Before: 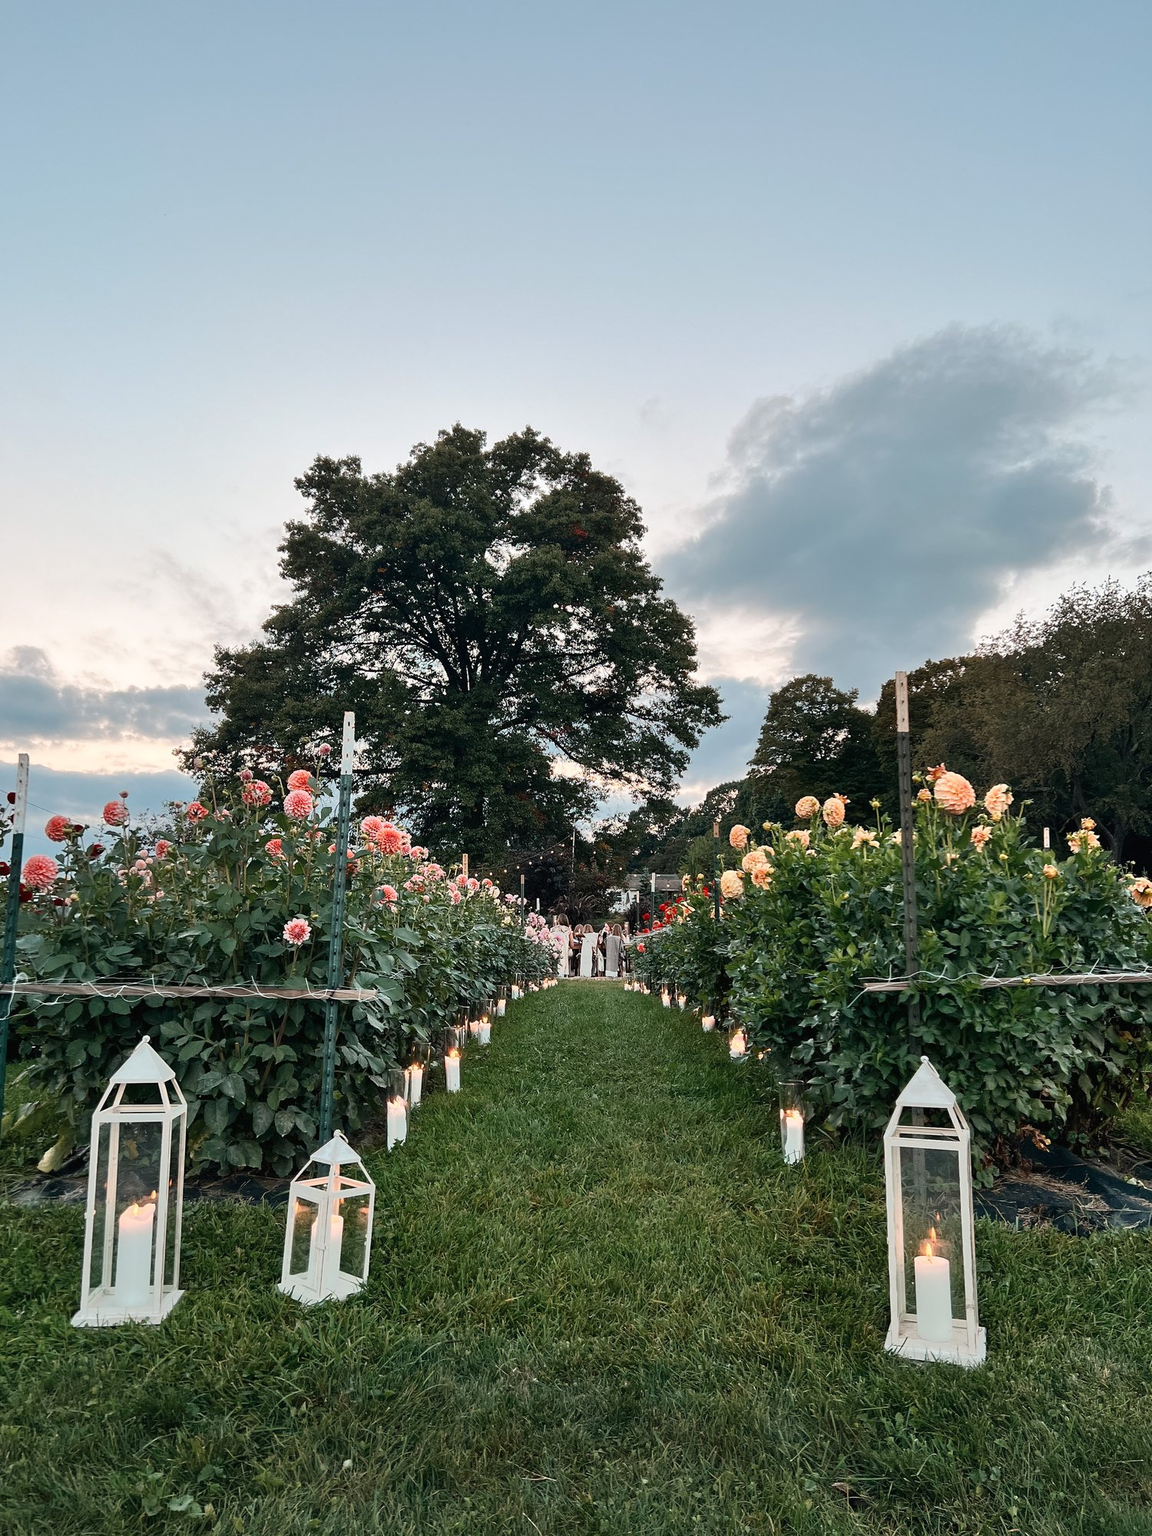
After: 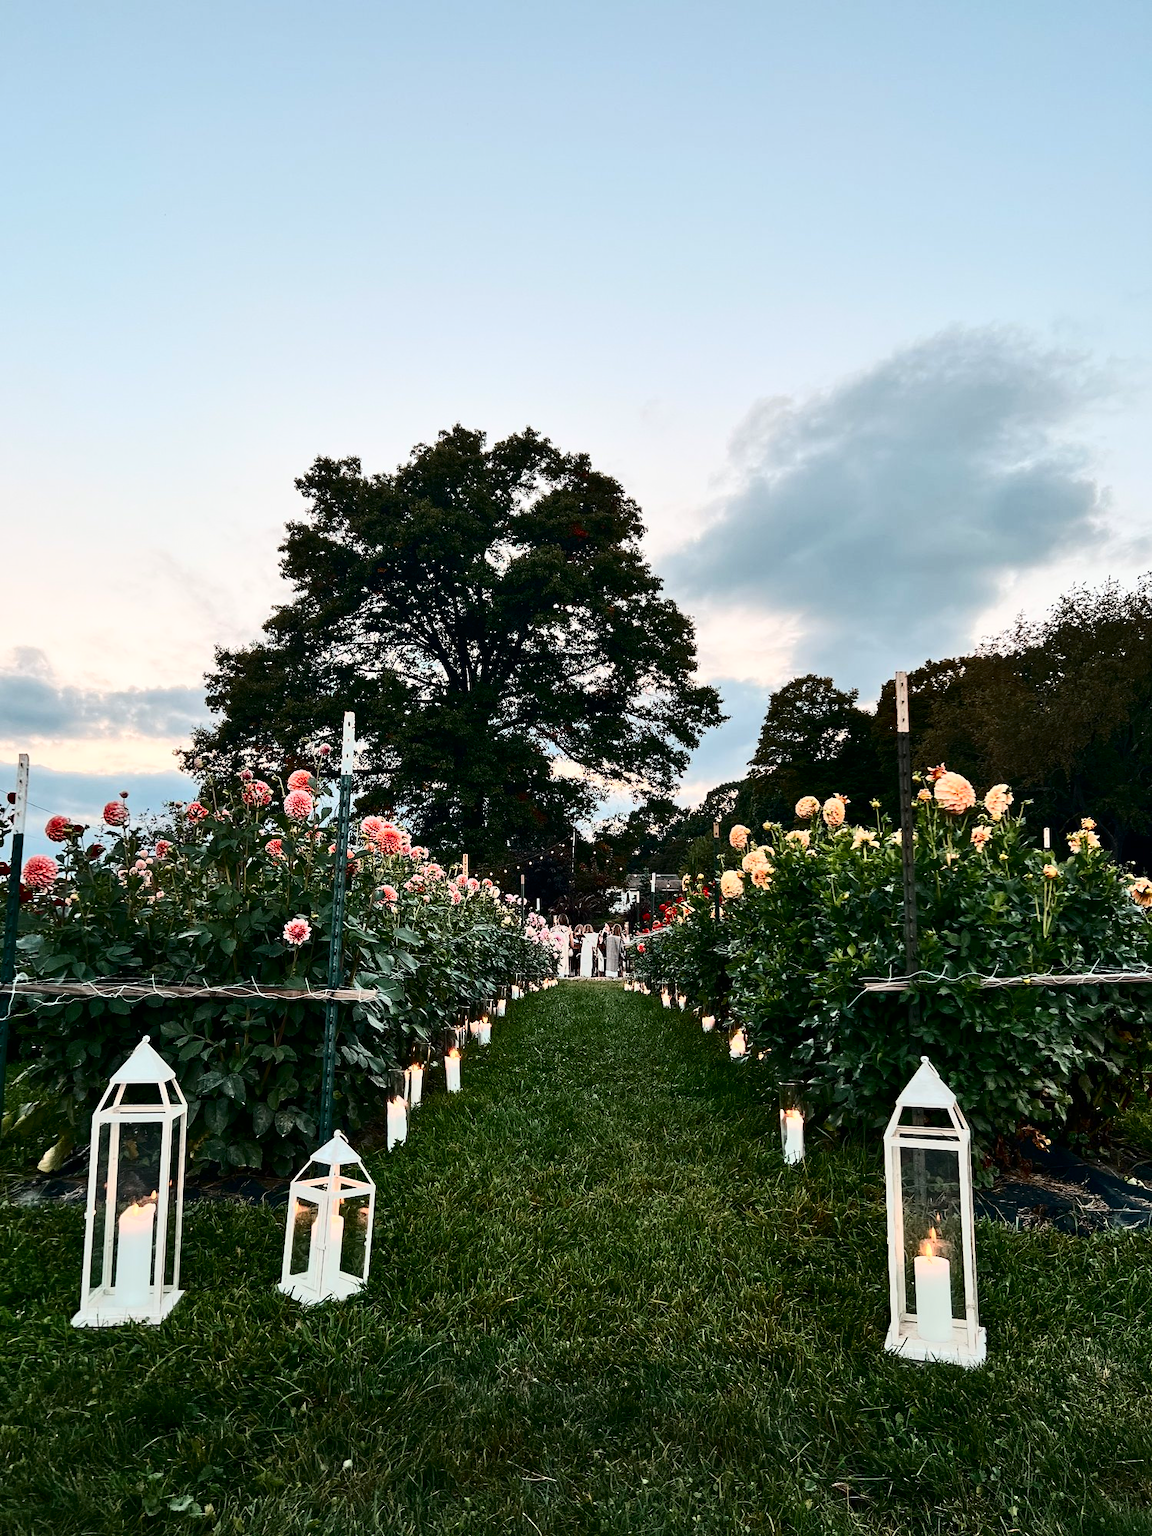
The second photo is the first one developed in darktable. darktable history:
contrast brightness saturation: contrast 0.336, brightness -0.065, saturation 0.169
